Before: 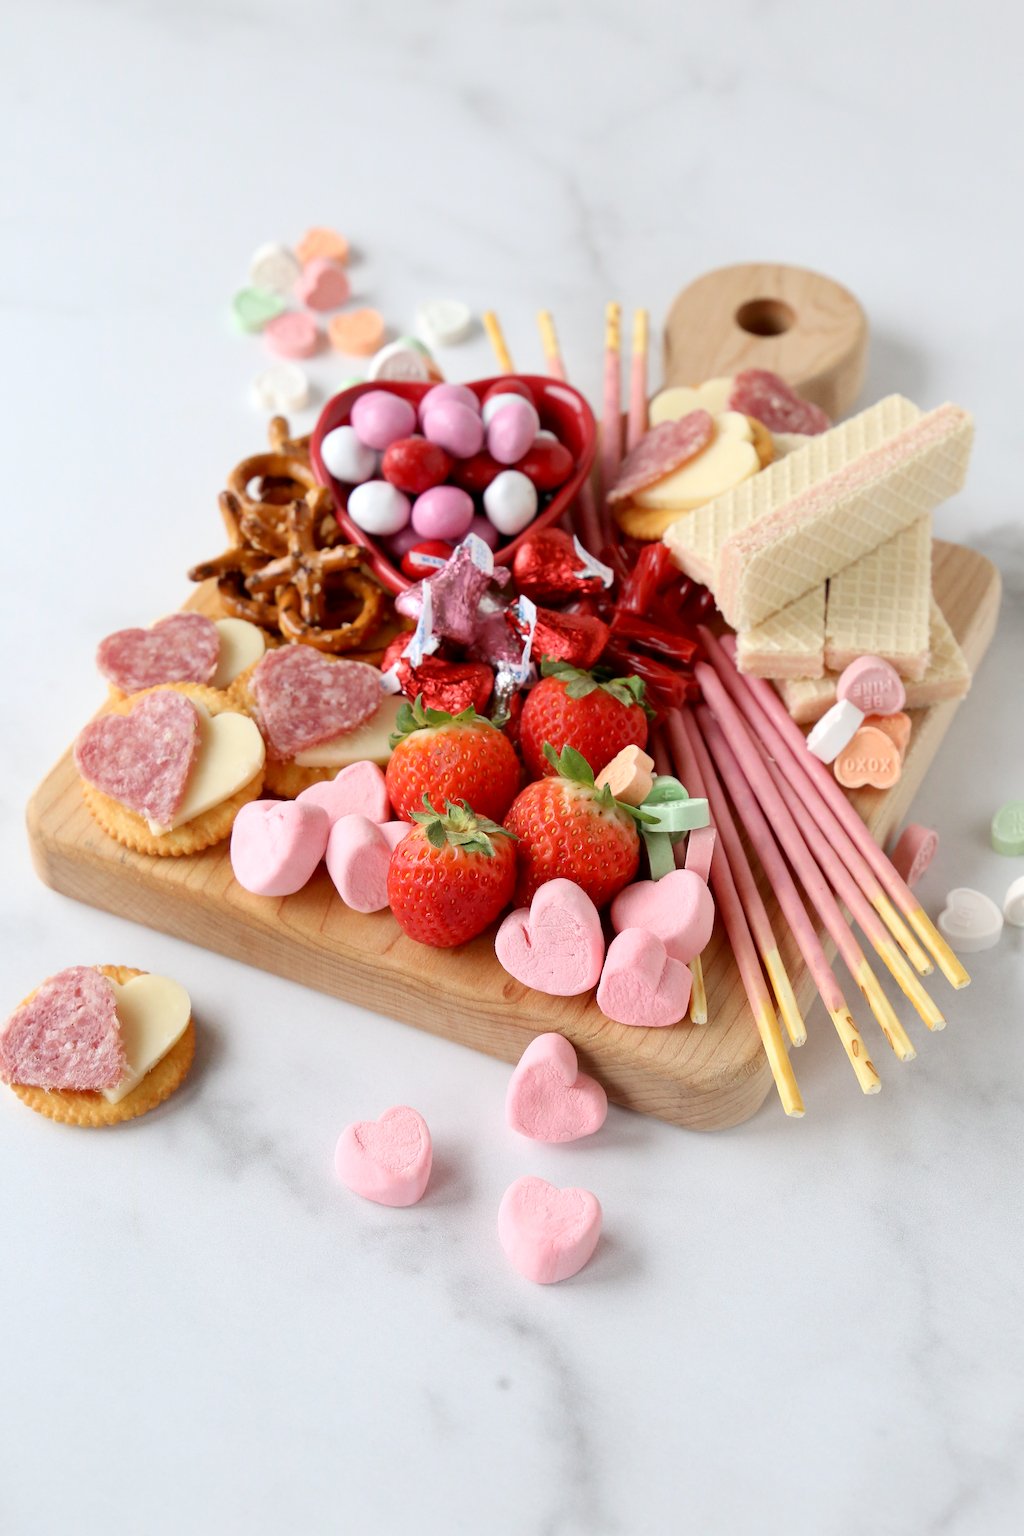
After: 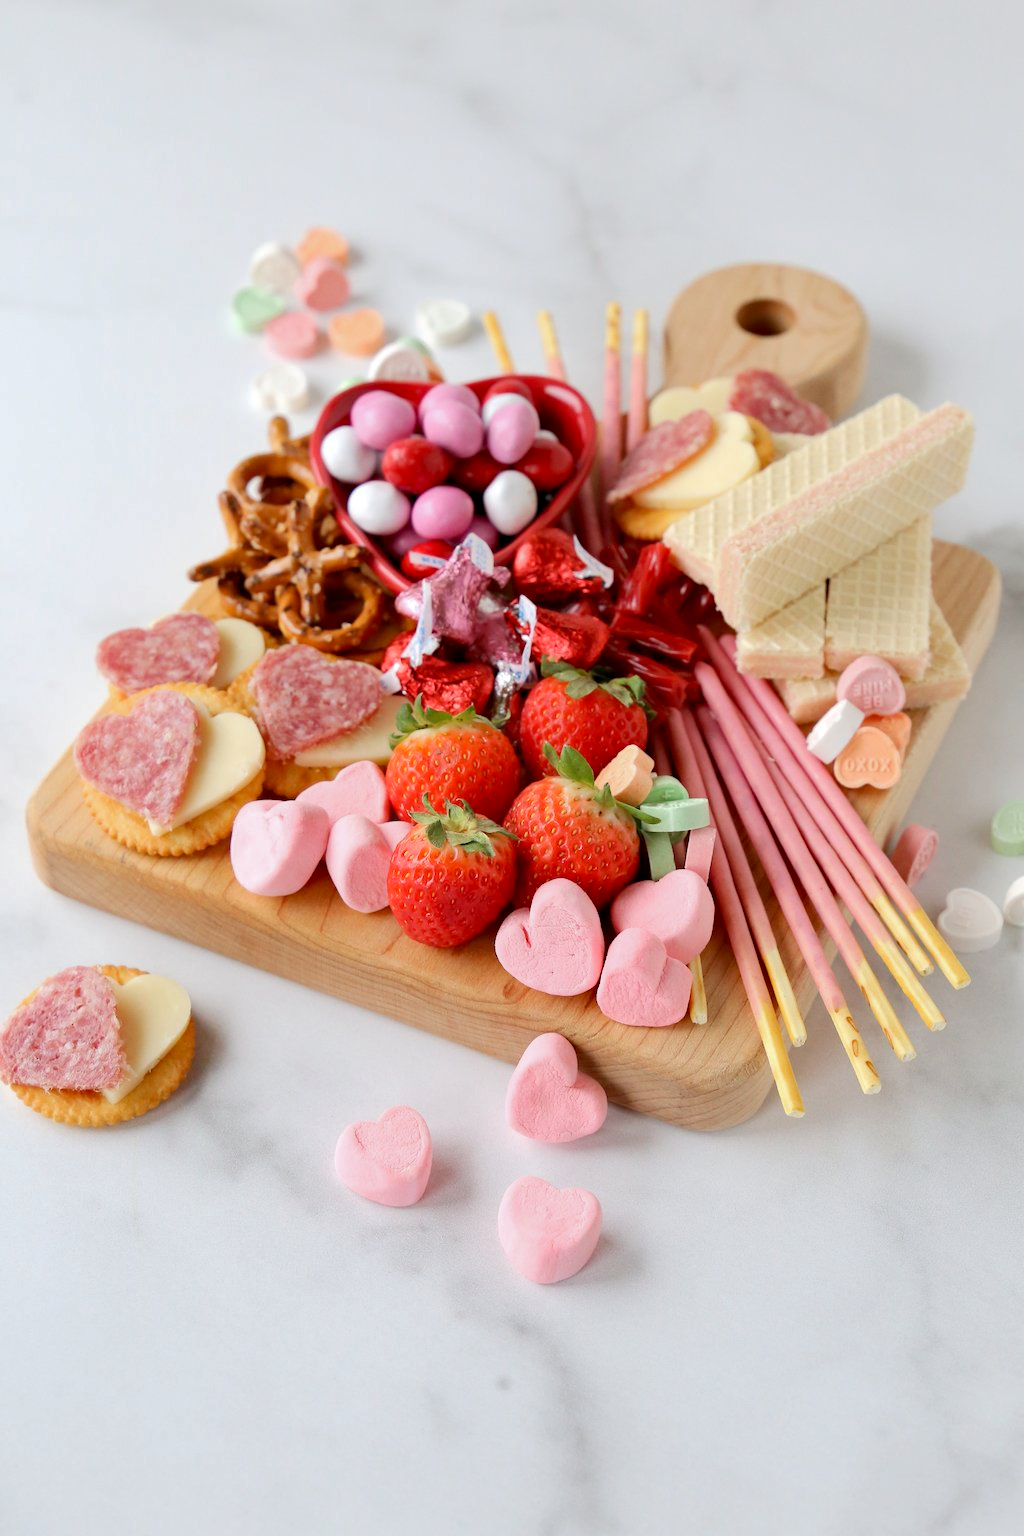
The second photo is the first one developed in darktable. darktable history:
base curve: curves: ch0 [(0, 0) (0.235, 0.266) (0.503, 0.496) (0.786, 0.72) (1, 1)]
haze removal: adaptive false
